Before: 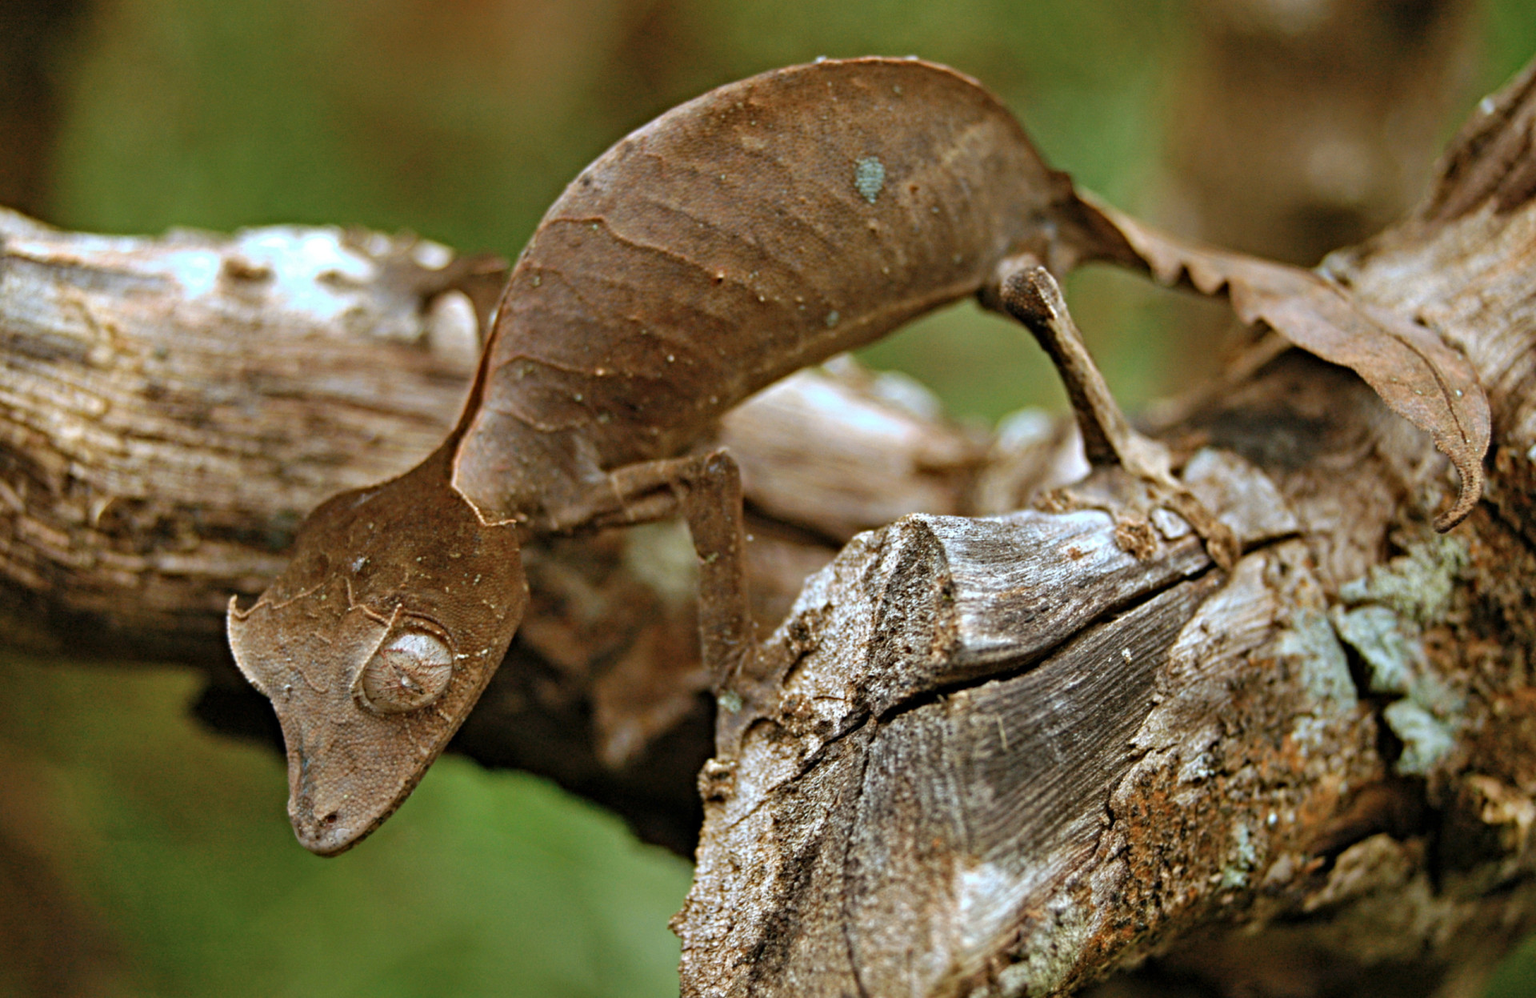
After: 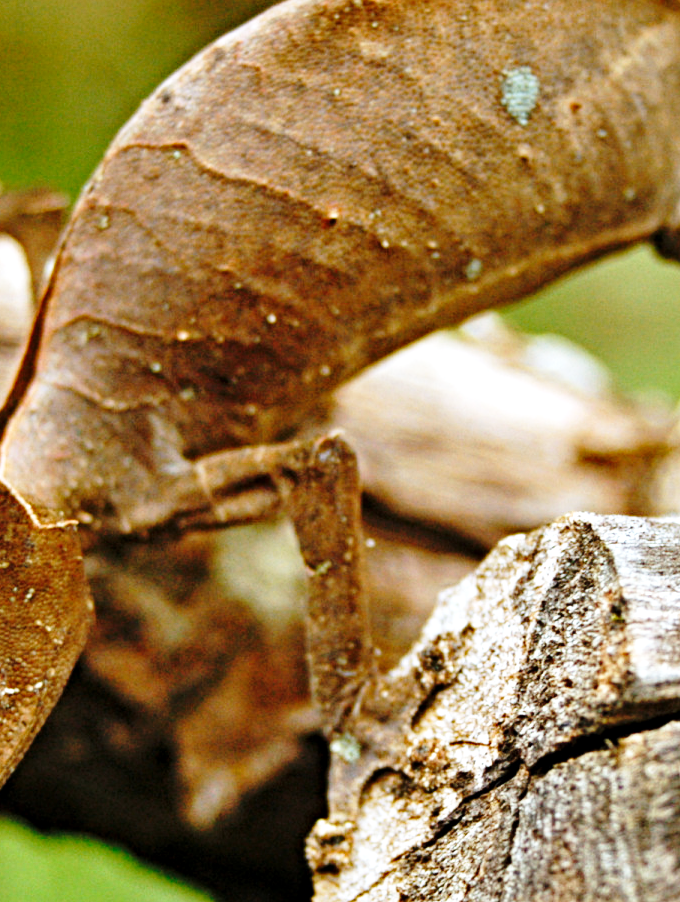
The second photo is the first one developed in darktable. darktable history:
tone equalizer: edges refinement/feathering 500, mask exposure compensation -1.57 EV, preserve details no
base curve: curves: ch0 [(0, 0) (0.028, 0.03) (0.105, 0.232) (0.387, 0.748) (0.754, 0.968) (1, 1)], preserve colors none
local contrast: highlights 102%, shadows 100%, detail 119%, midtone range 0.2
color calibration: illuminant same as pipeline (D50), adaptation none (bypass), x 0.332, y 0.335, temperature 5020.41 K, saturation algorithm version 1 (2020)
crop and rotate: left 29.545%, top 10.372%, right 35.016%, bottom 17.232%
